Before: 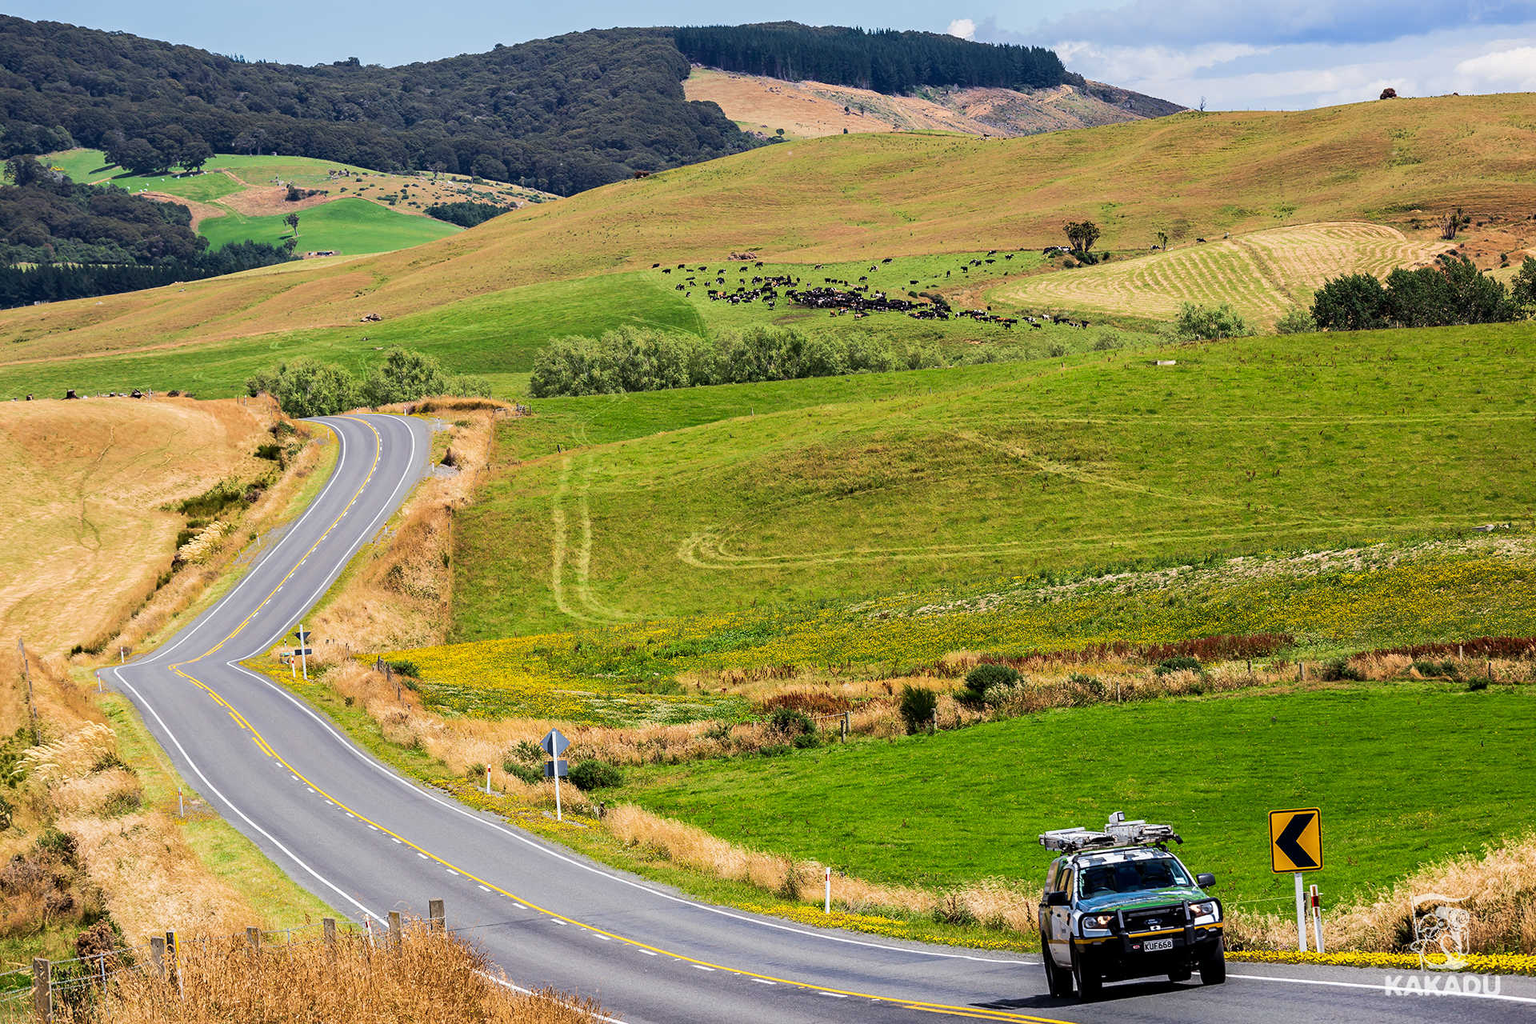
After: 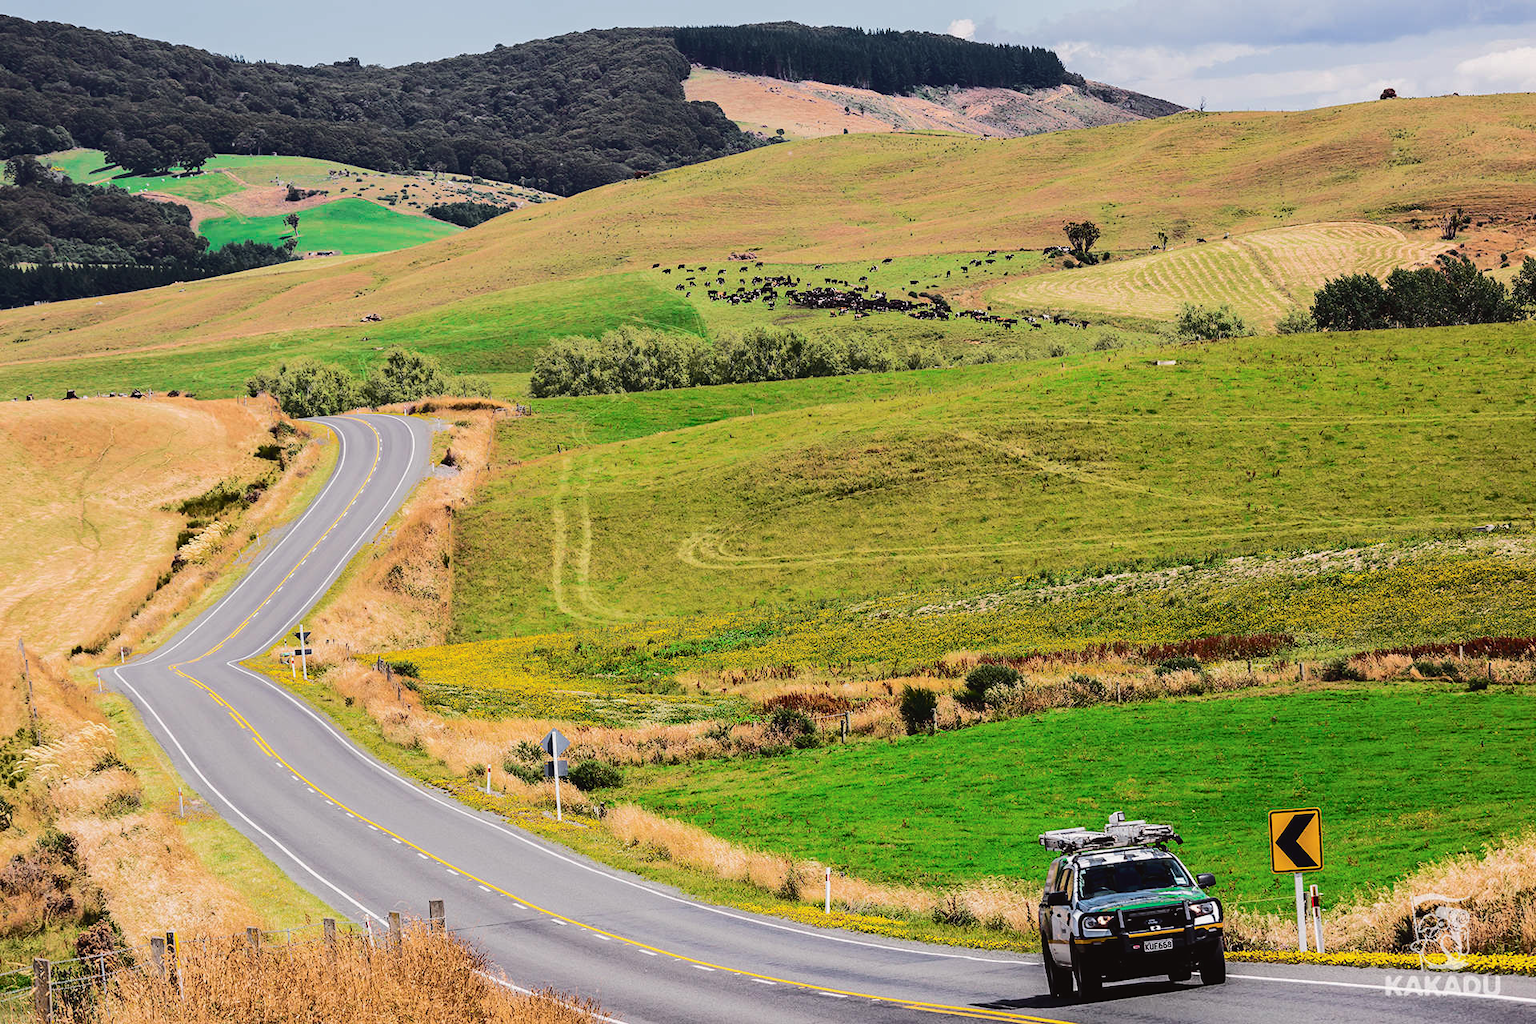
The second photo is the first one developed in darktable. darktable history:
tone curve: curves: ch0 [(0, 0.032) (0.094, 0.08) (0.265, 0.208) (0.41, 0.417) (0.485, 0.524) (0.638, 0.673) (0.845, 0.828) (0.994, 0.964)]; ch1 [(0, 0) (0.161, 0.092) (0.37, 0.302) (0.437, 0.456) (0.469, 0.482) (0.498, 0.504) (0.576, 0.583) (0.644, 0.638) (0.725, 0.765) (1, 1)]; ch2 [(0, 0) (0.352, 0.403) (0.45, 0.469) (0.502, 0.504) (0.54, 0.521) (0.589, 0.576) (1, 1)], color space Lab, independent channels, preserve colors none
